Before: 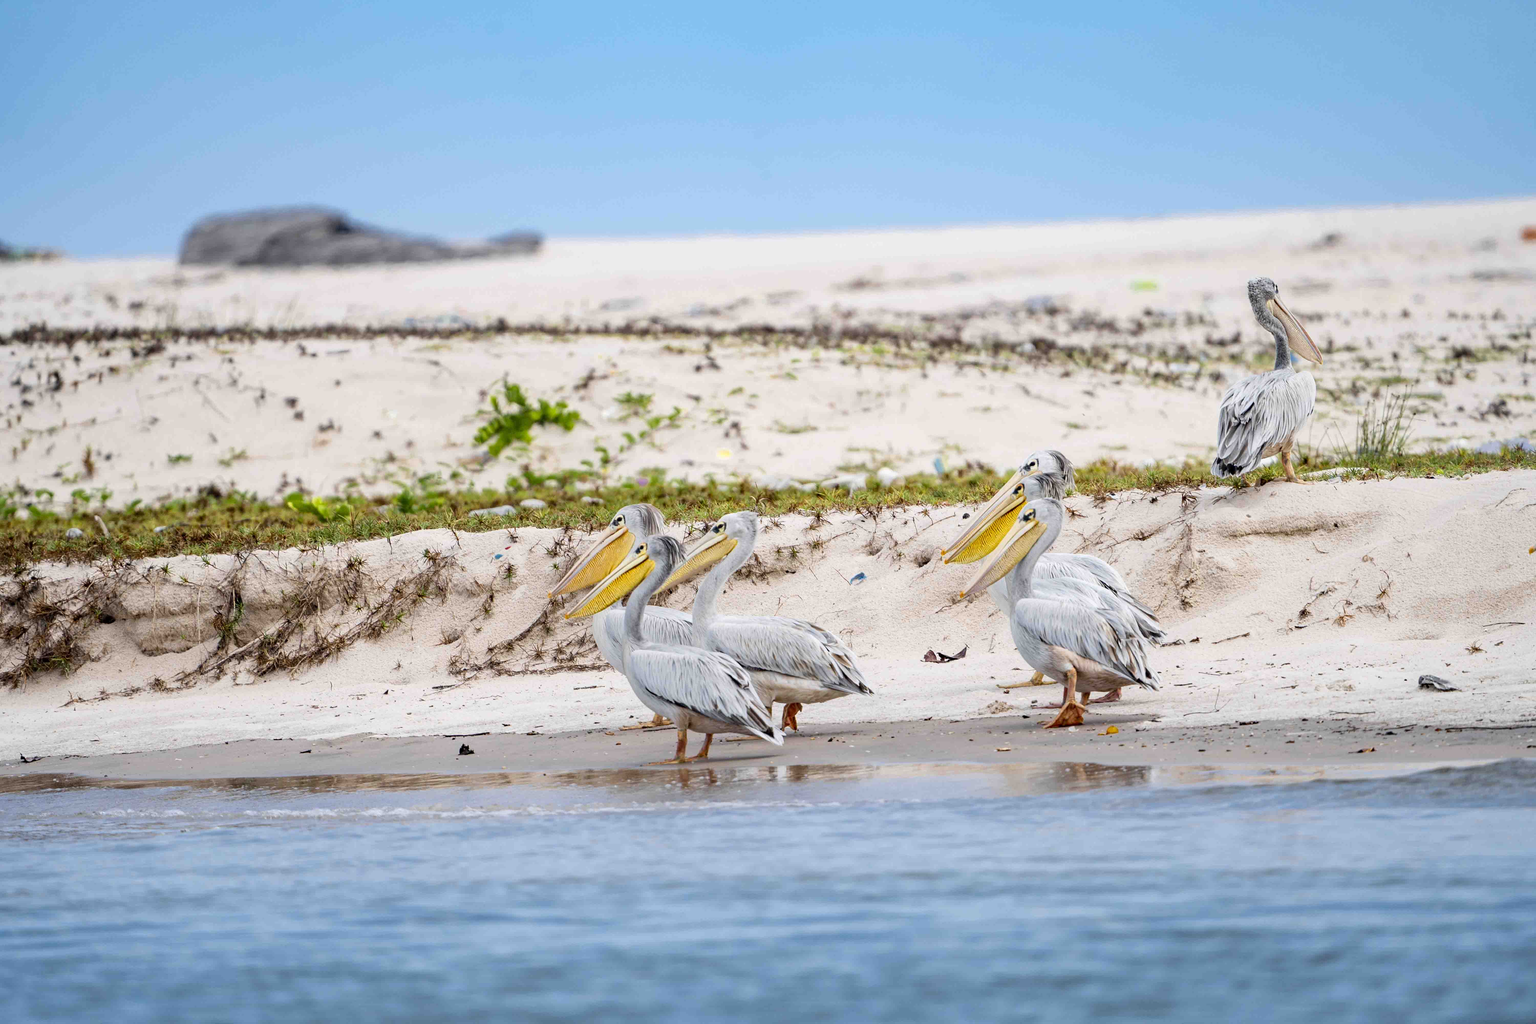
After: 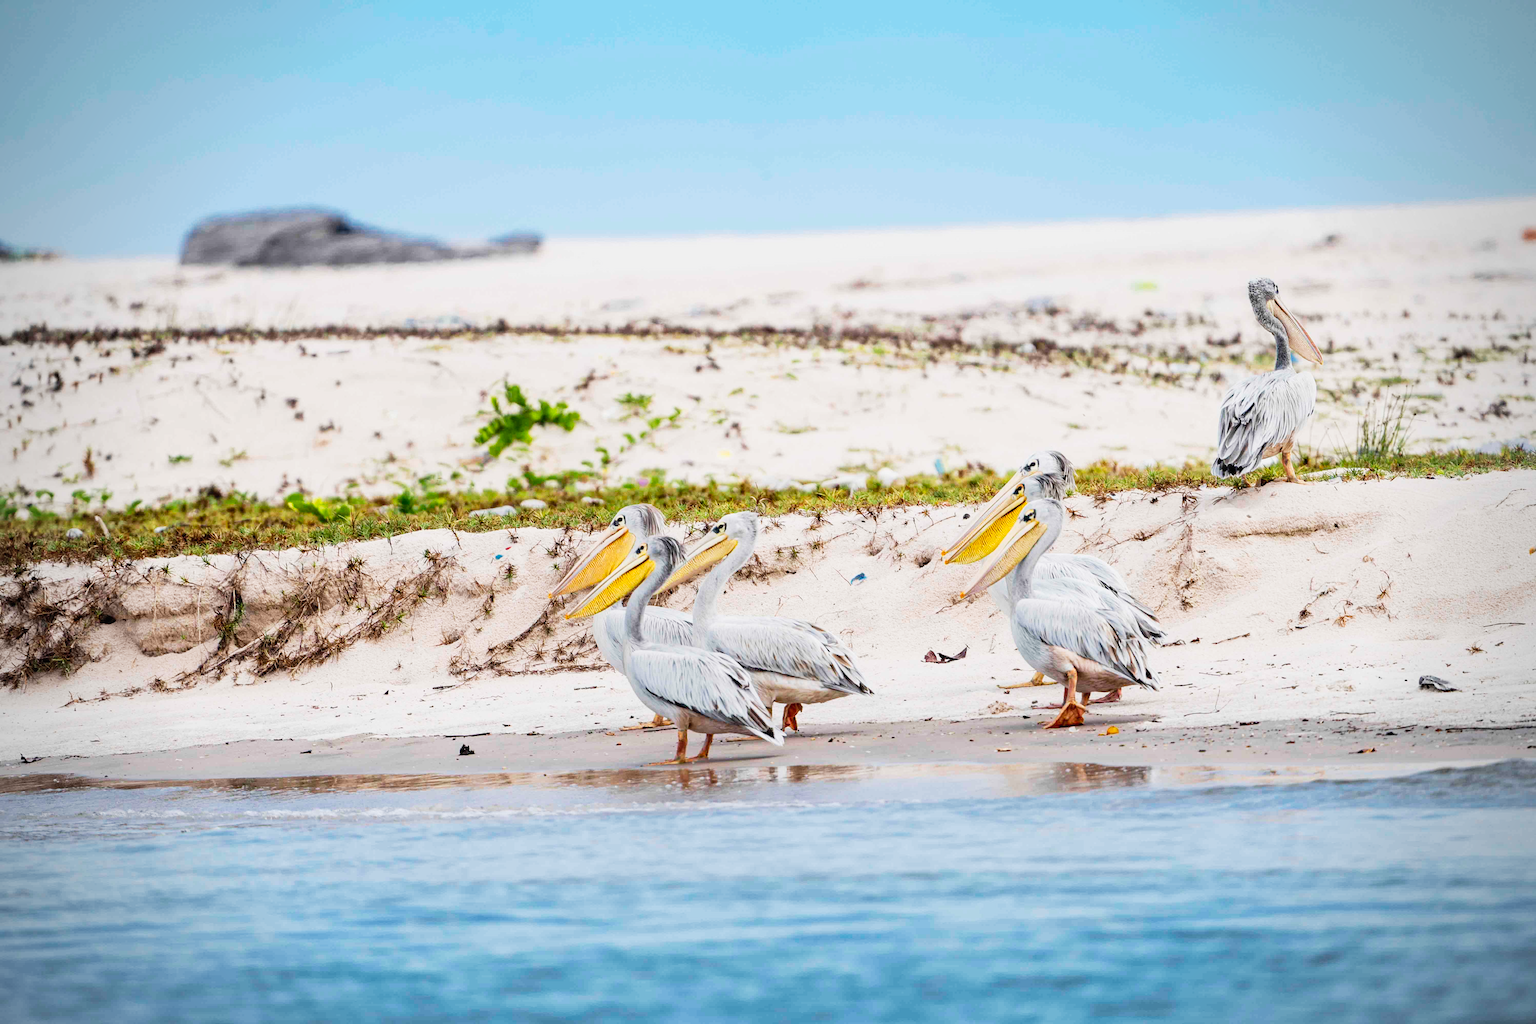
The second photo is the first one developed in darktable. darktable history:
tone curve: curves: ch0 [(0, 0.013) (0.104, 0.103) (0.258, 0.267) (0.448, 0.487) (0.709, 0.794) (0.886, 0.922) (0.994, 0.971)]; ch1 [(0, 0) (0.335, 0.298) (0.446, 0.413) (0.488, 0.484) (0.515, 0.508) (0.566, 0.593) (0.635, 0.661) (1, 1)]; ch2 [(0, 0) (0.314, 0.301) (0.437, 0.403) (0.502, 0.494) (0.528, 0.54) (0.557, 0.559) (0.612, 0.62) (0.715, 0.691) (1, 1)], preserve colors none
vignetting: unbound false
